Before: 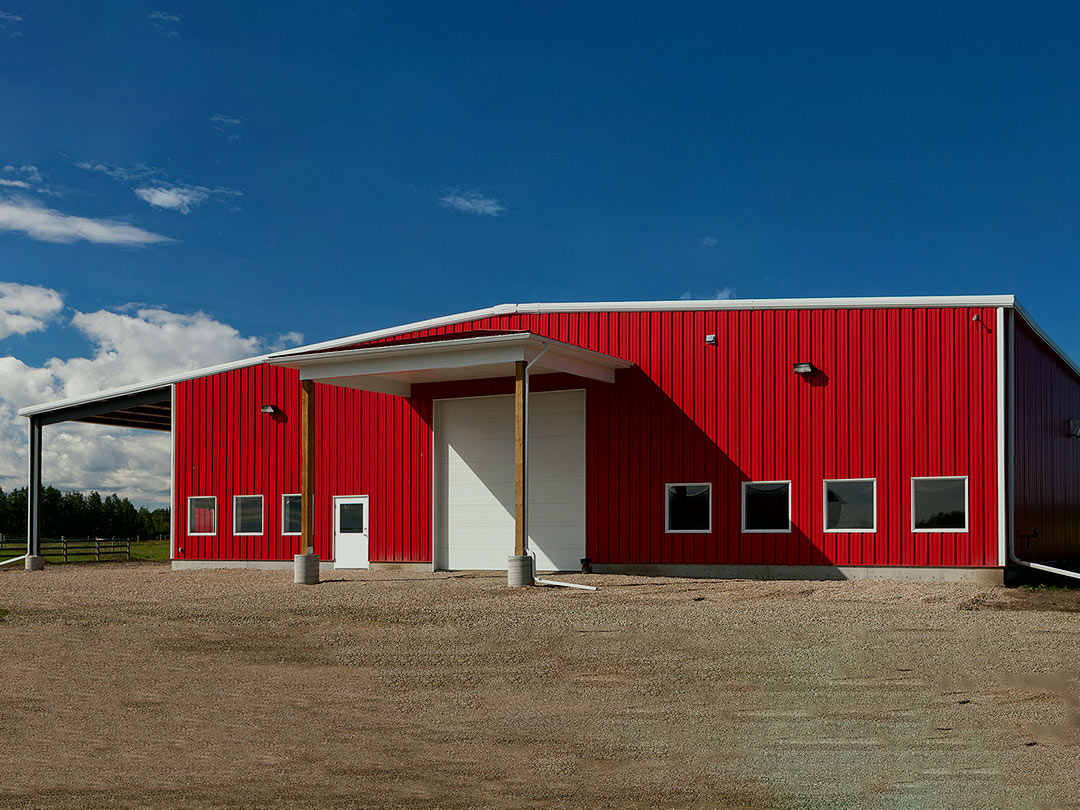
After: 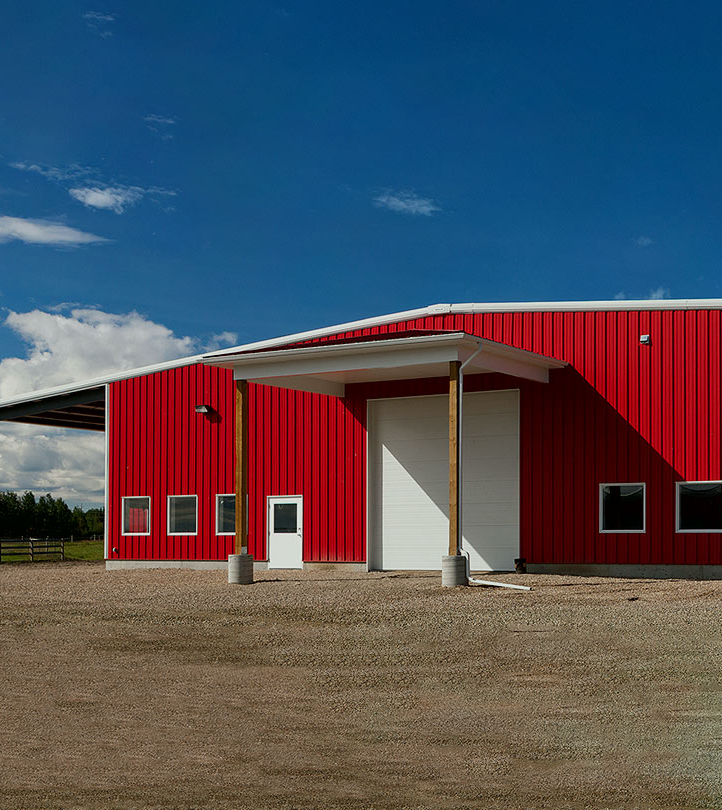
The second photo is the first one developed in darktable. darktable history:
crop and rotate: left 6.202%, right 26.879%
